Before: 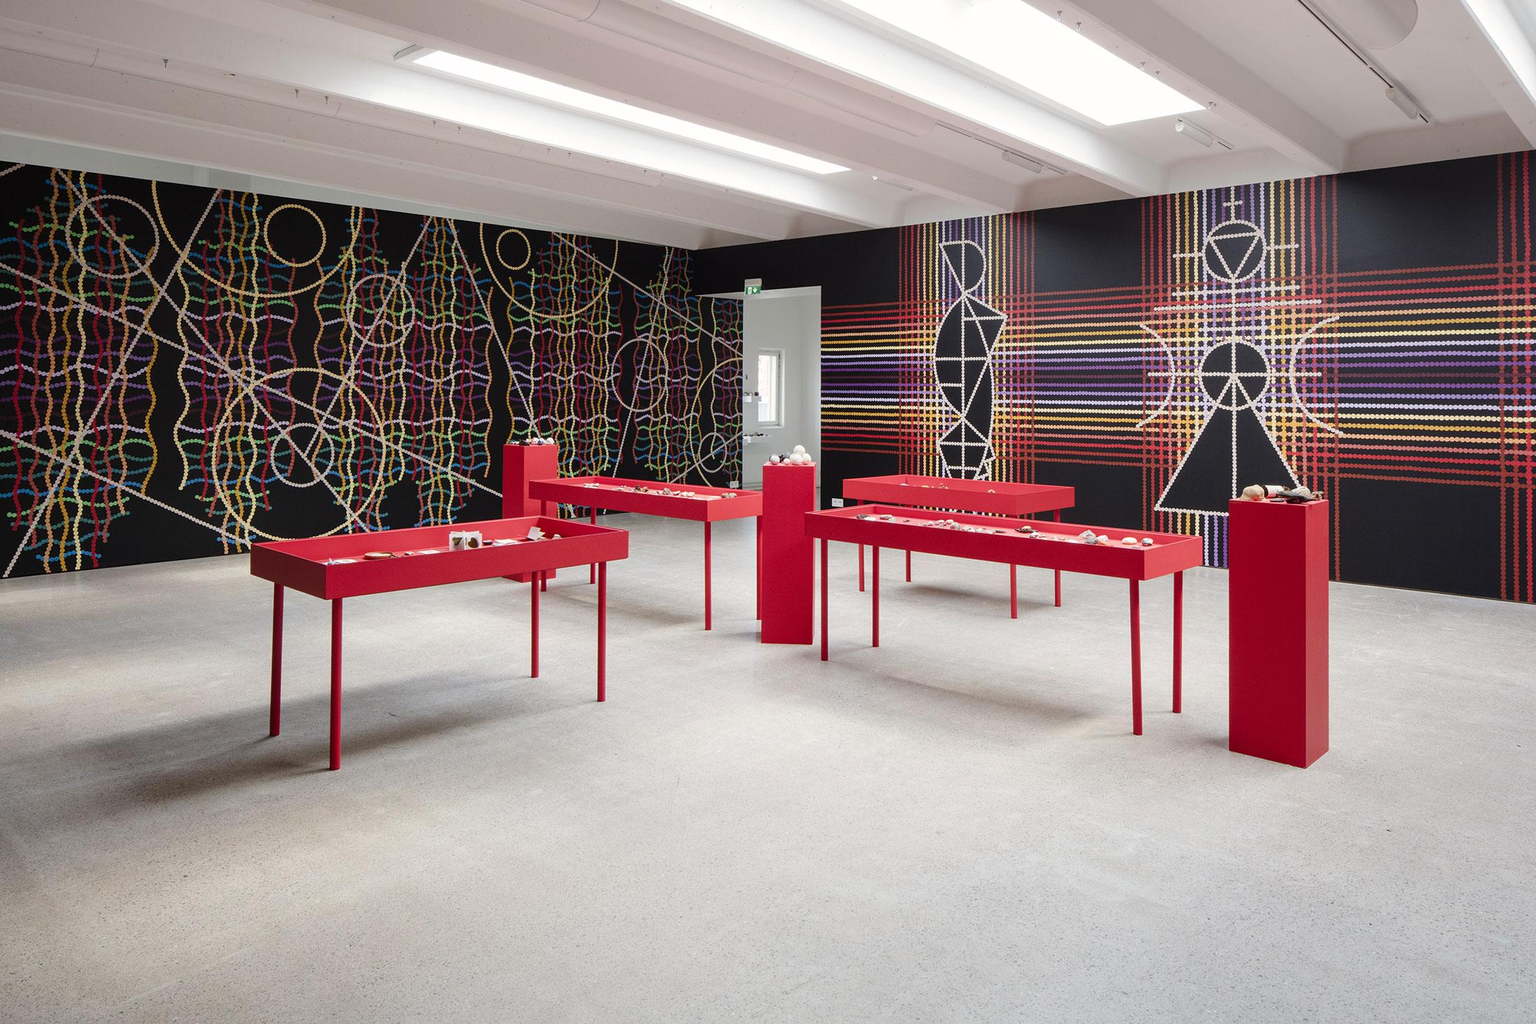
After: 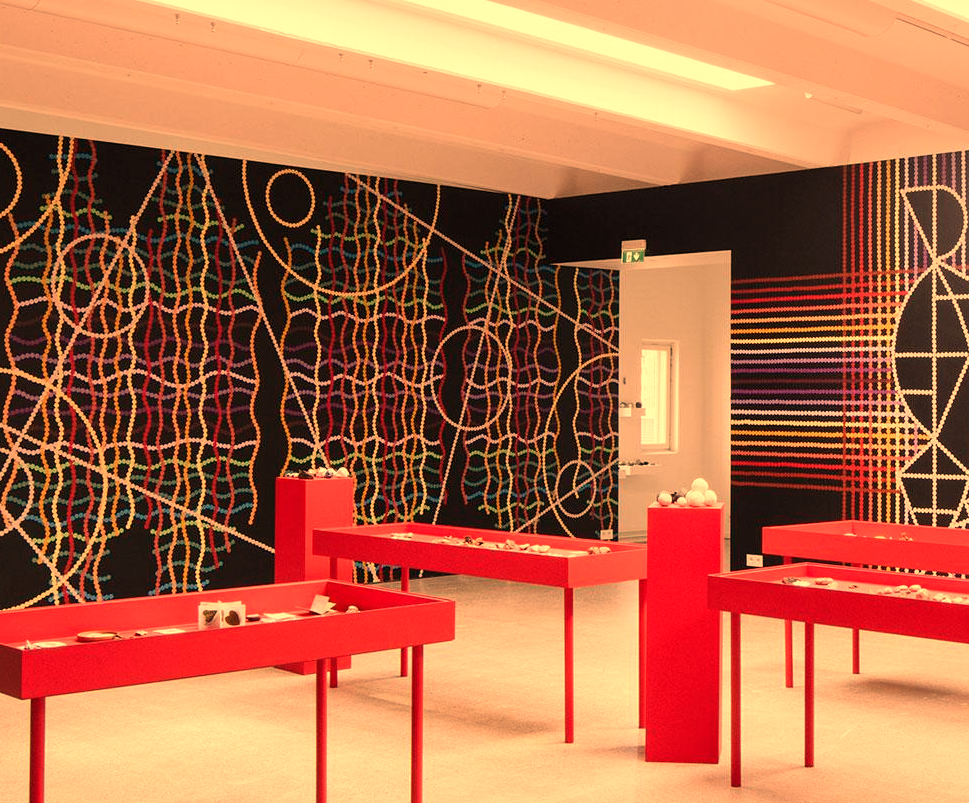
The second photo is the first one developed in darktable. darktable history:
crop: left 20.248%, top 10.86%, right 35.675%, bottom 34.321%
white balance: red 1.467, blue 0.684
